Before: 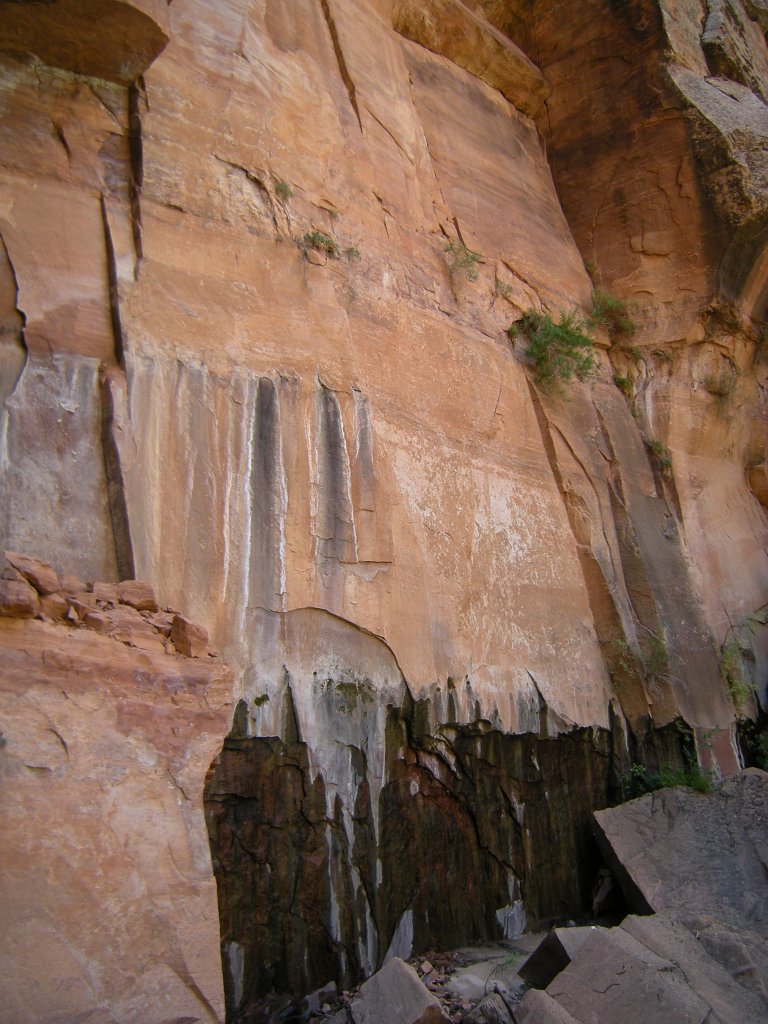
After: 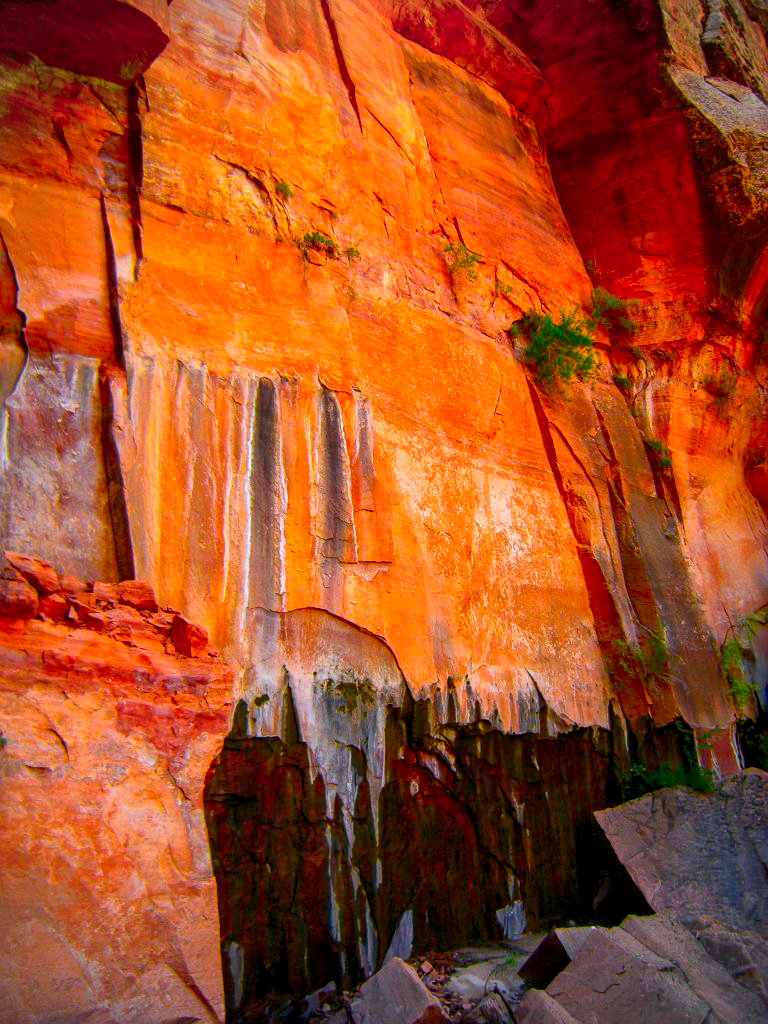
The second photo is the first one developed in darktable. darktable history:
vignetting: fall-off start 85%, fall-off radius 80%, brightness -0.182, saturation -0.3, width/height ratio 1.219, dithering 8-bit output, unbound false
color correction: saturation 2.15
color zones: curves: ch0 [(0.224, 0.526) (0.75, 0.5)]; ch1 [(0.055, 0.526) (0.224, 0.761) (0.377, 0.526) (0.75, 0.5)]
local contrast: highlights 25%, detail 130%
contrast brightness saturation: contrast 0.18, saturation 0.3
